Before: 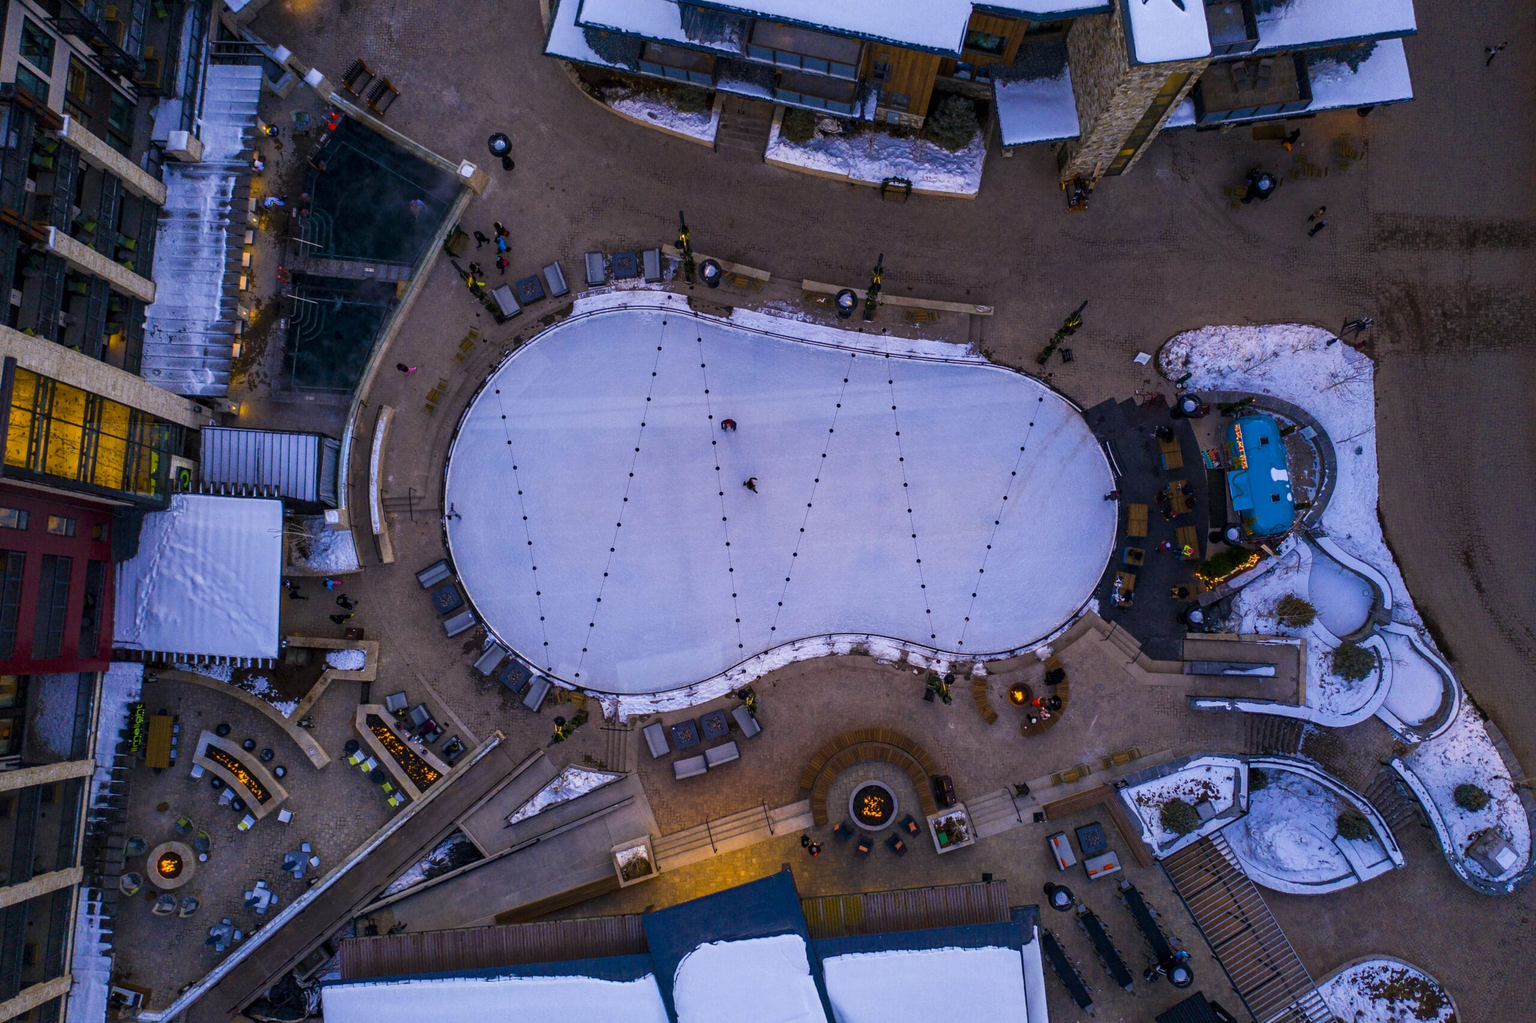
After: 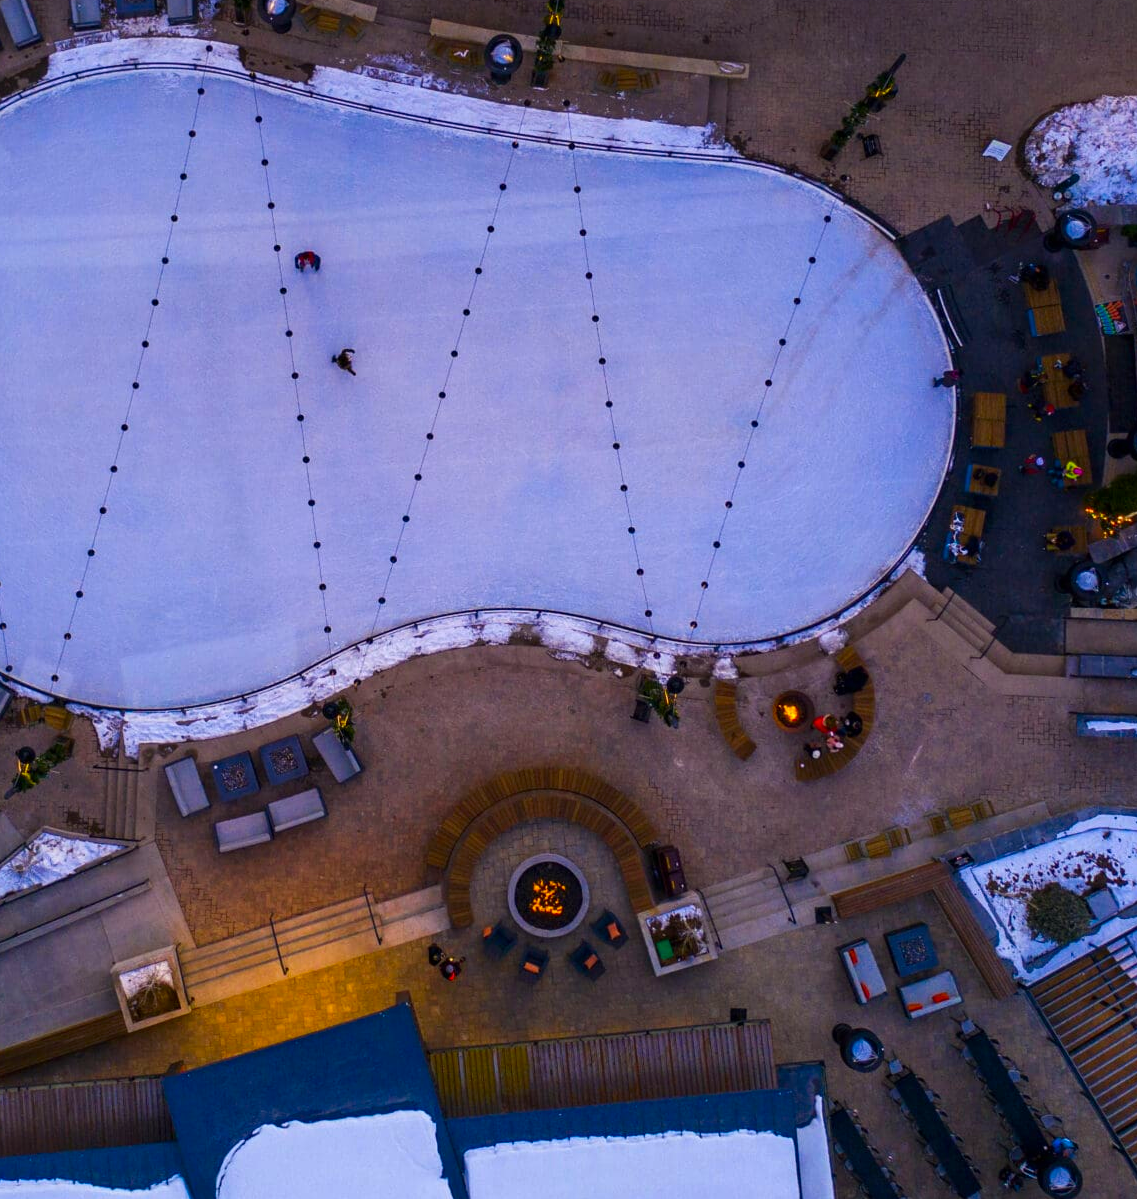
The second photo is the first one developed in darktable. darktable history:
contrast brightness saturation: brightness -0.02, saturation 0.35
crop: left 35.432%, top 26.233%, right 20.145%, bottom 3.432%
white balance: red 1.009, blue 0.985
